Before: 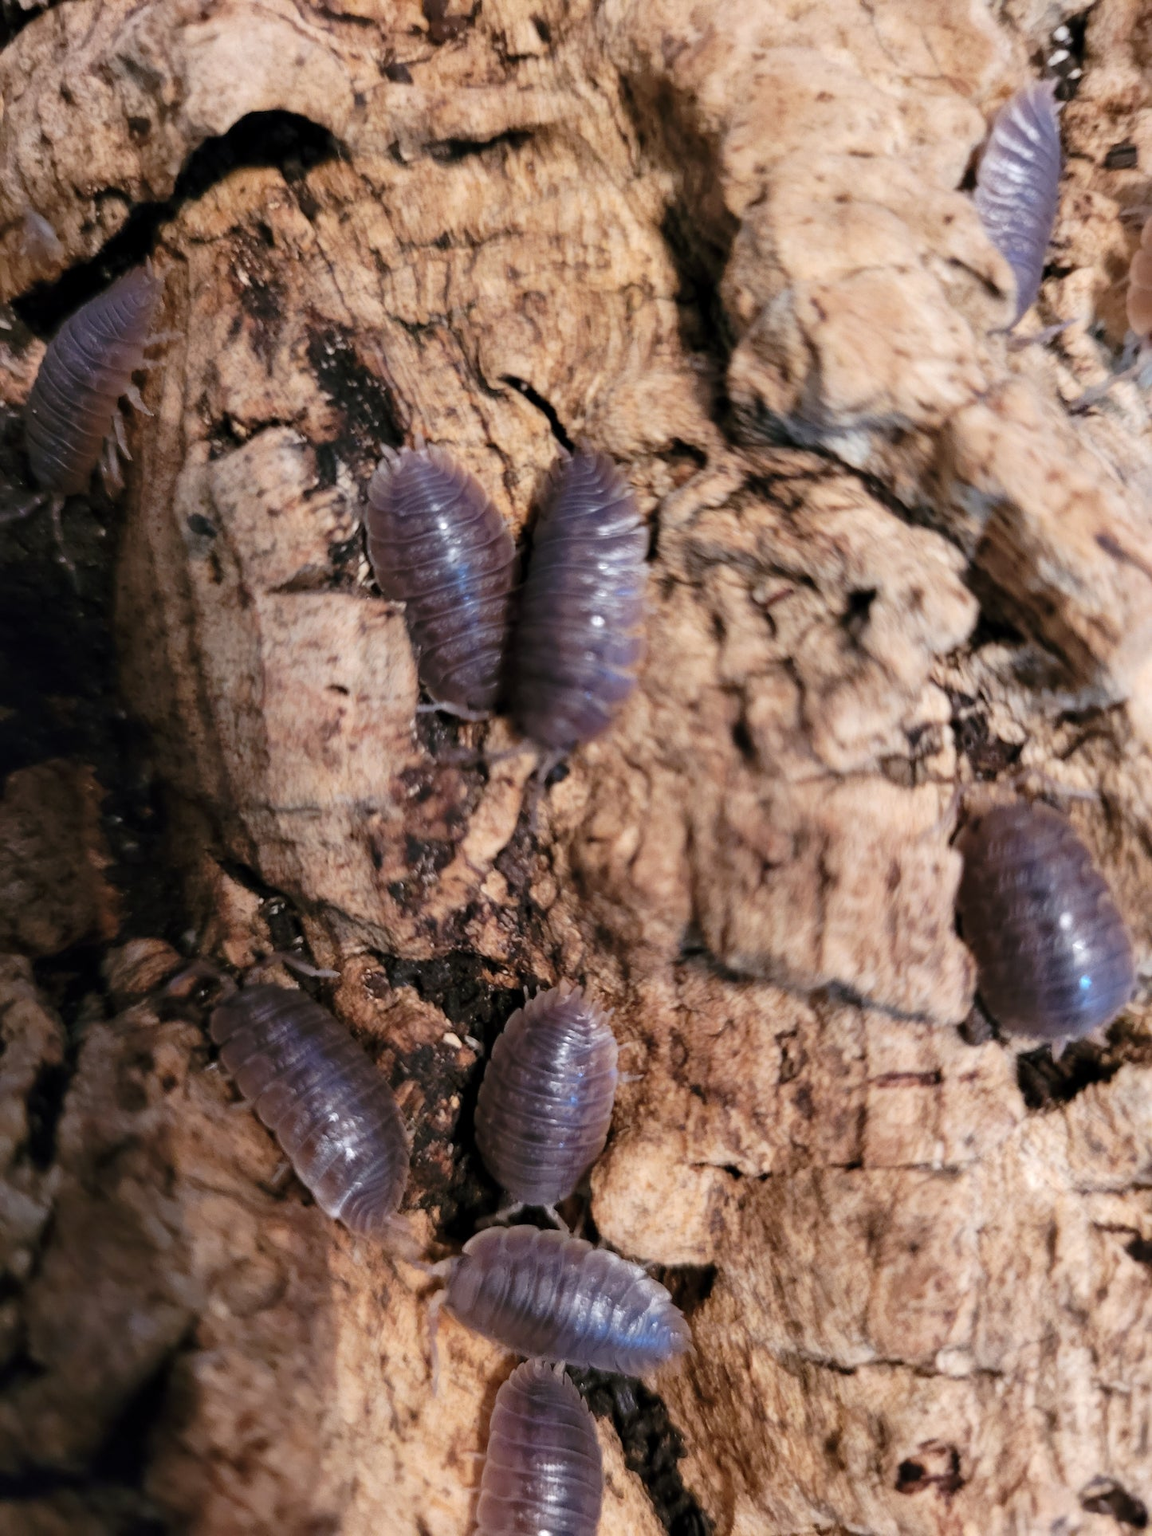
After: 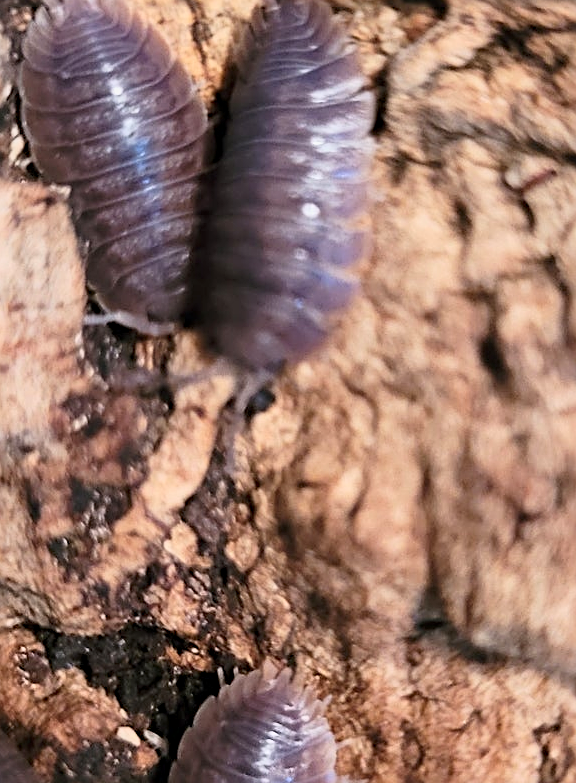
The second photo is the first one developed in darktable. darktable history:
base curve: curves: ch0 [(0, 0) (0.088, 0.125) (0.176, 0.251) (0.354, 0.501) (0.613, 0.749) (1, 0.877)]
crop: left 30.39%, top 29.533%, right 29.747%, bottom 29.827%
sharpen: radius 2.687, amount 0.676
